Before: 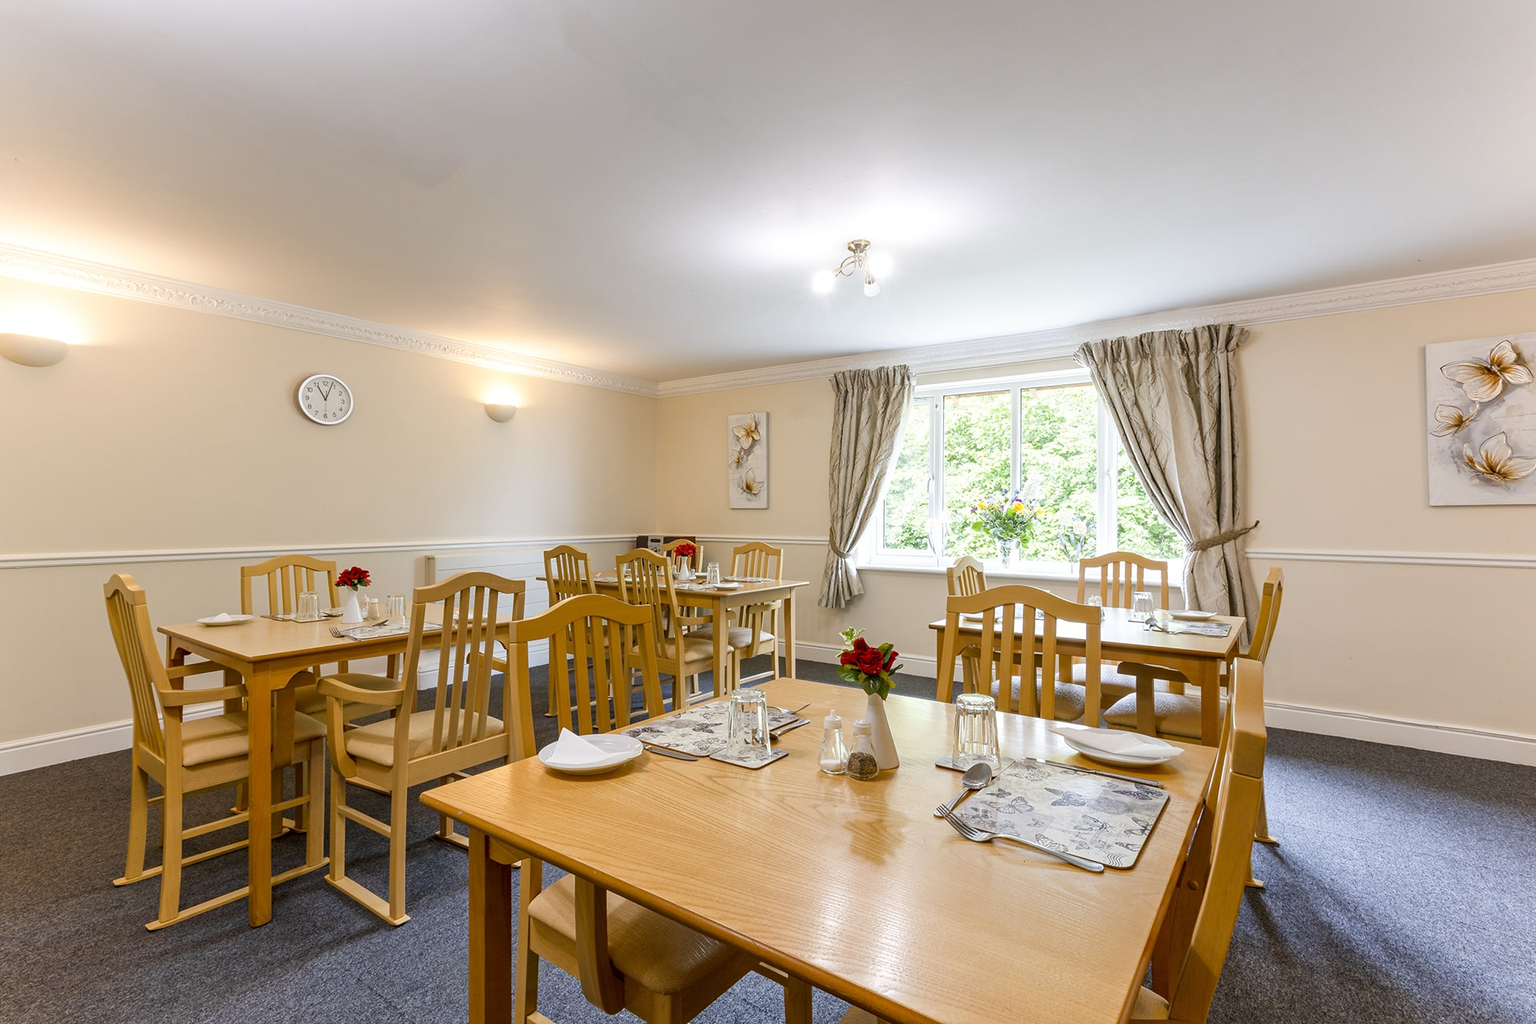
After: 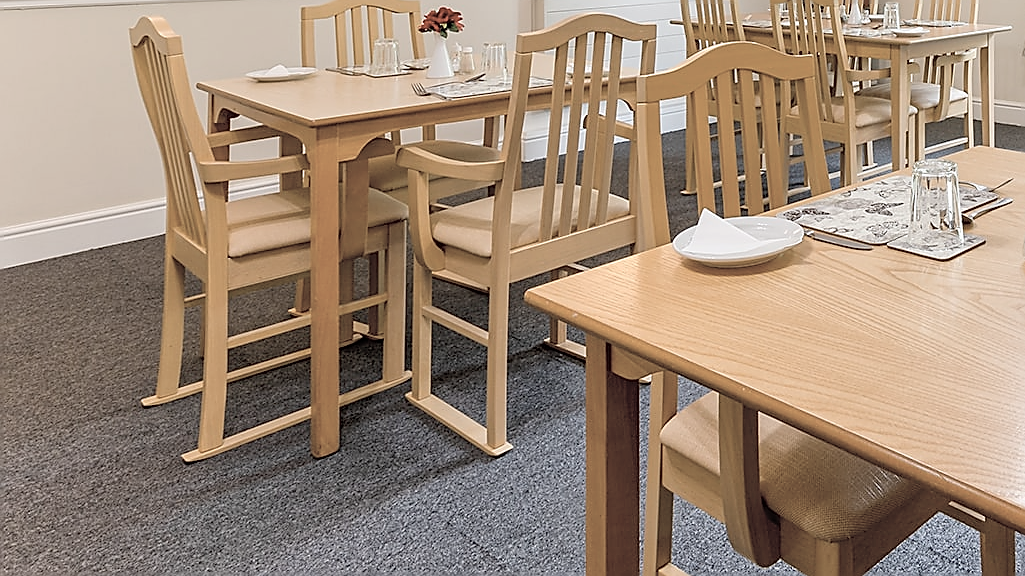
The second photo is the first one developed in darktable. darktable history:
sharpen: radius 1.4, amount 1.25, threshold 0.7
contrast brightness saturation: brightness 0.18, saturation -0.5
crop and rotate: top 54.778%, right 46.61%, bottom 0.159%
exposure: compensate exposure bias true, compensate highlight preservation false
rotate and perspective: crop left 0, crop top 0
